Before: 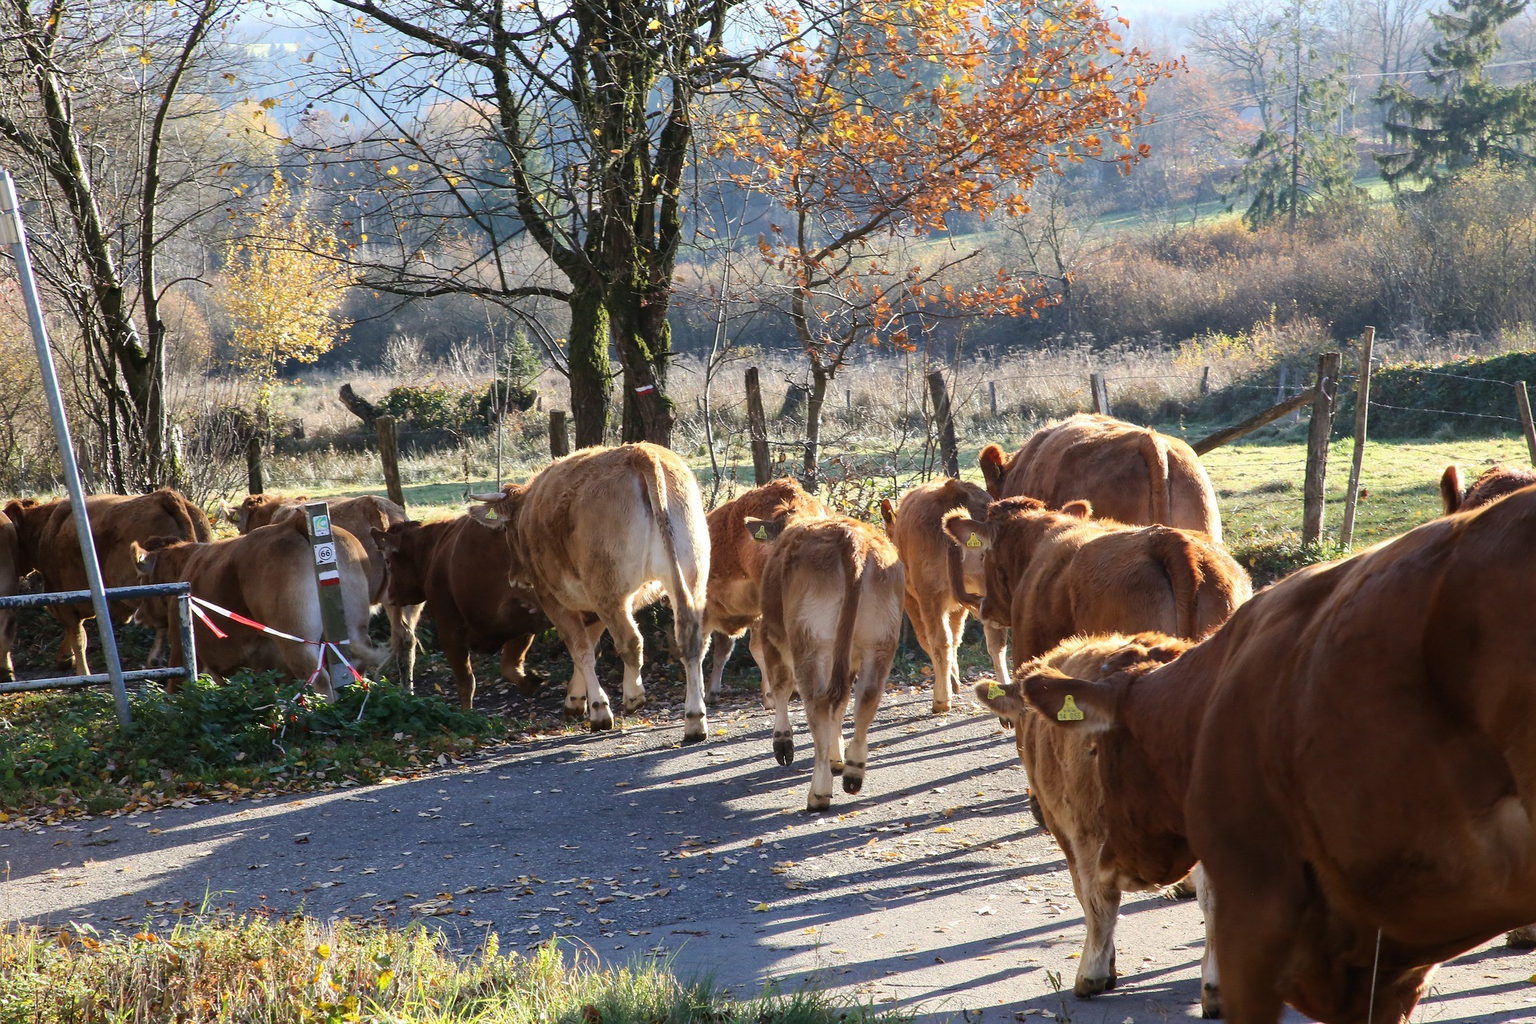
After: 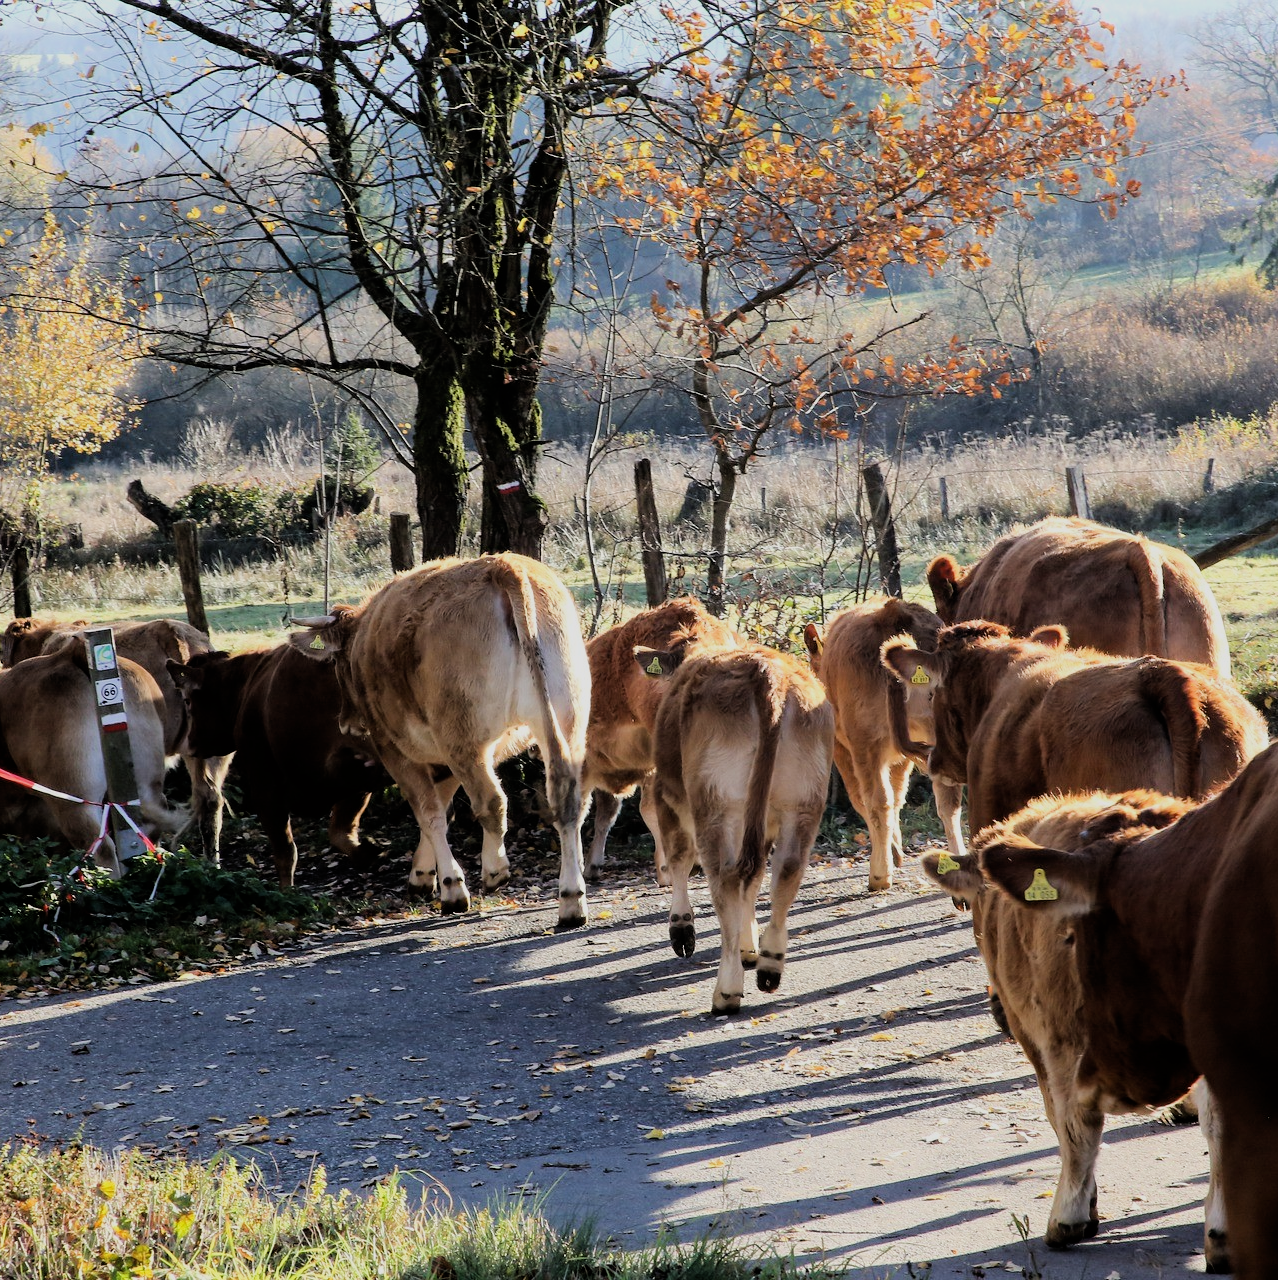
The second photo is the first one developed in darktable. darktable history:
filmic rgb: black relative exposure -5.02 EV, white relative exposure 3.98 EV, hardness 2.88, contrast 1.193
crop and rotate: left 15.476%, right 17.913%
